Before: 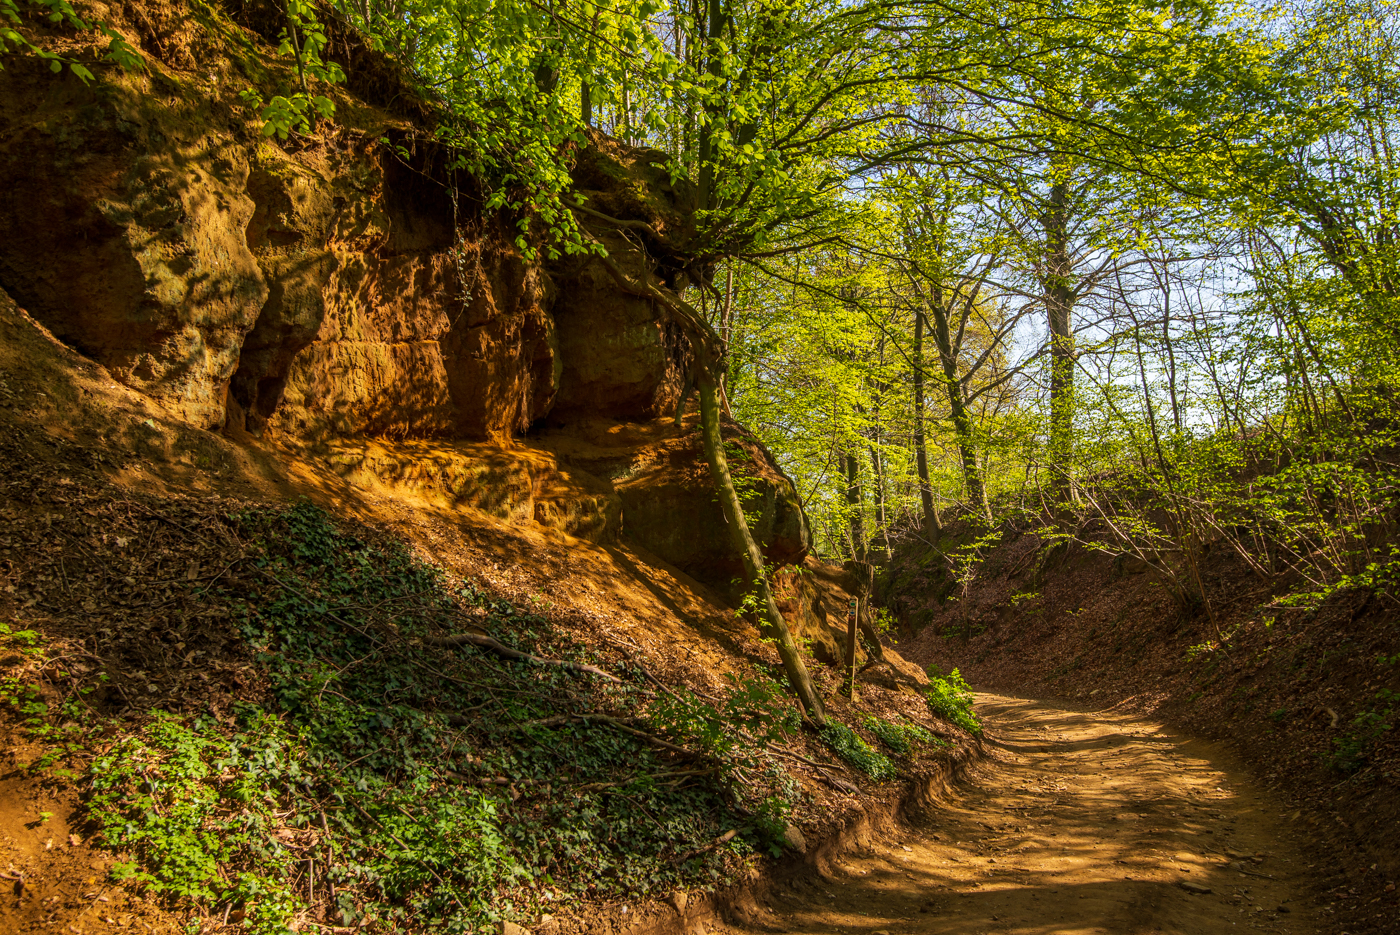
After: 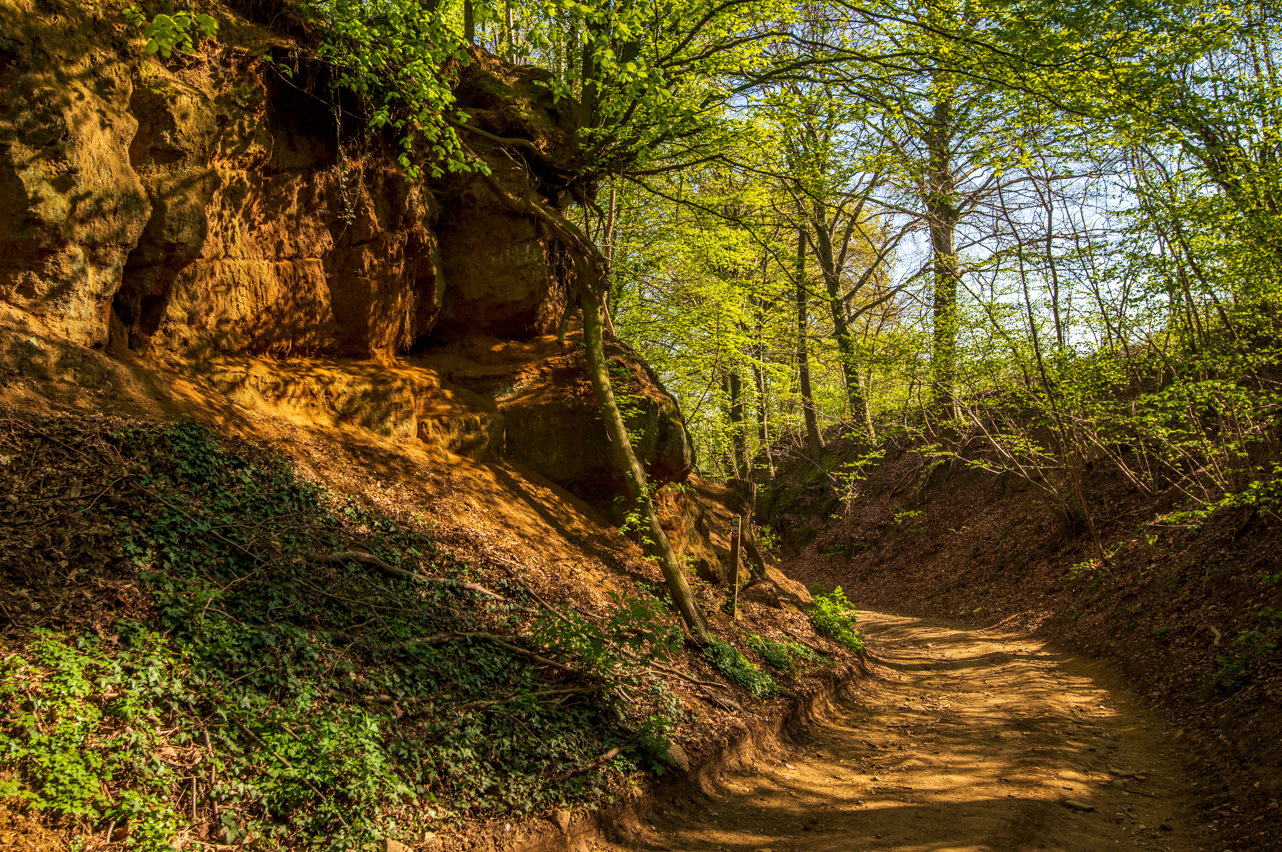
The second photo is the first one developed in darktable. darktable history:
crop and rotate: left 8.401%, top 8.841%
local contrast: highlights 100%, shadows 101%, detail 120%, midtone range 0.2
velvia: on, module defaults
